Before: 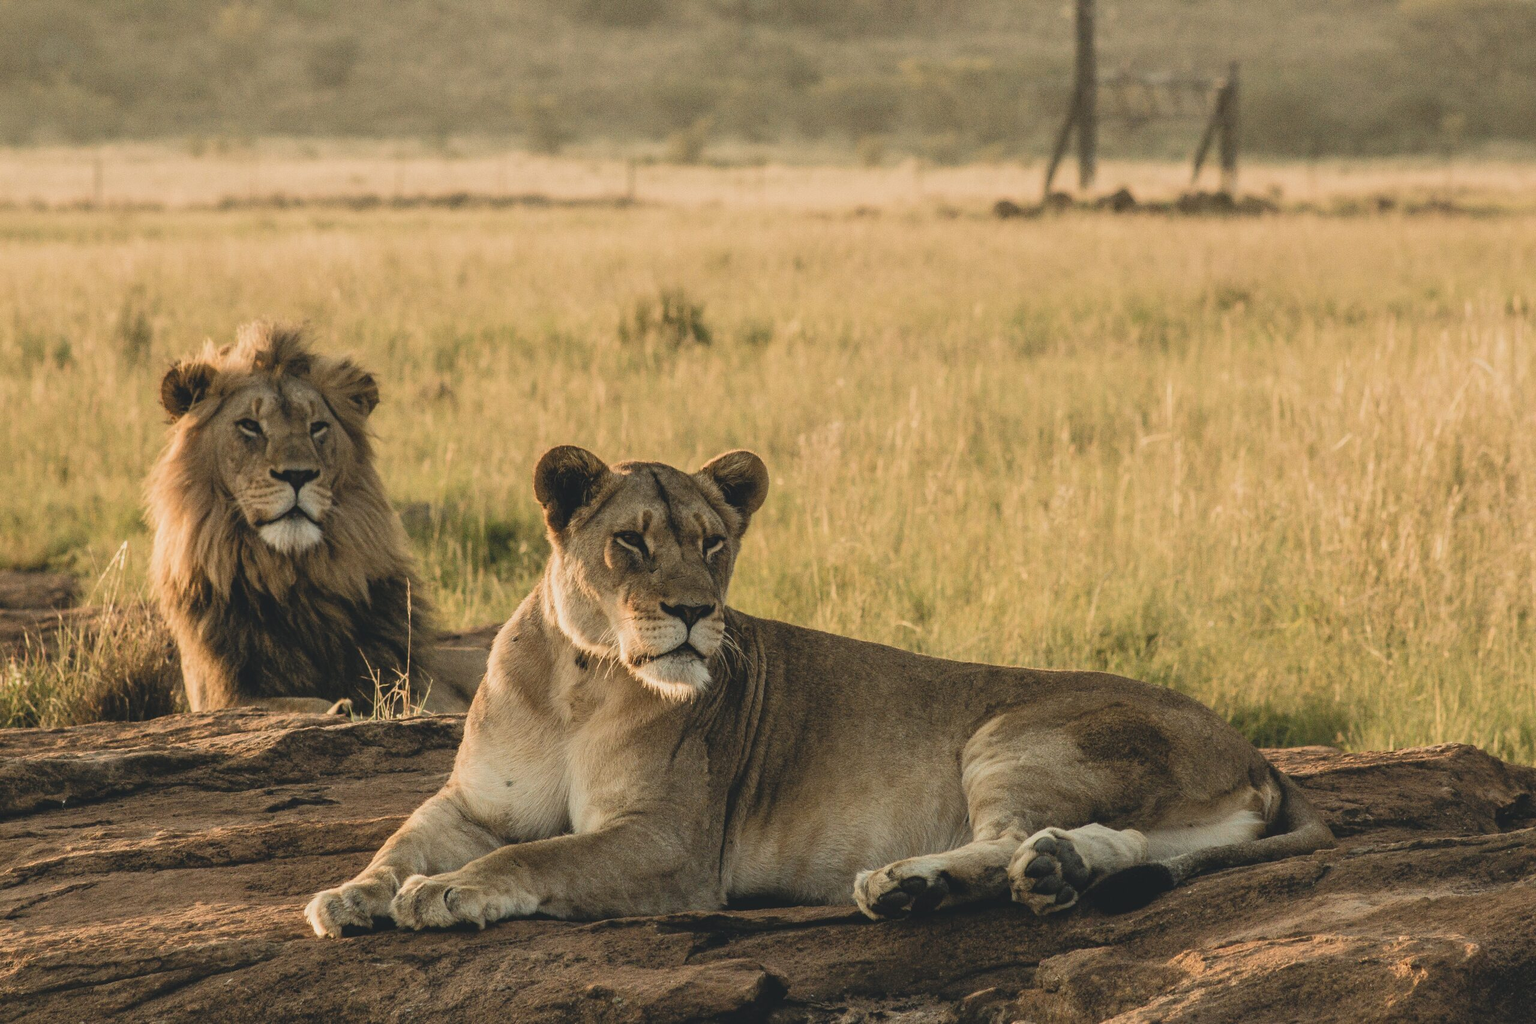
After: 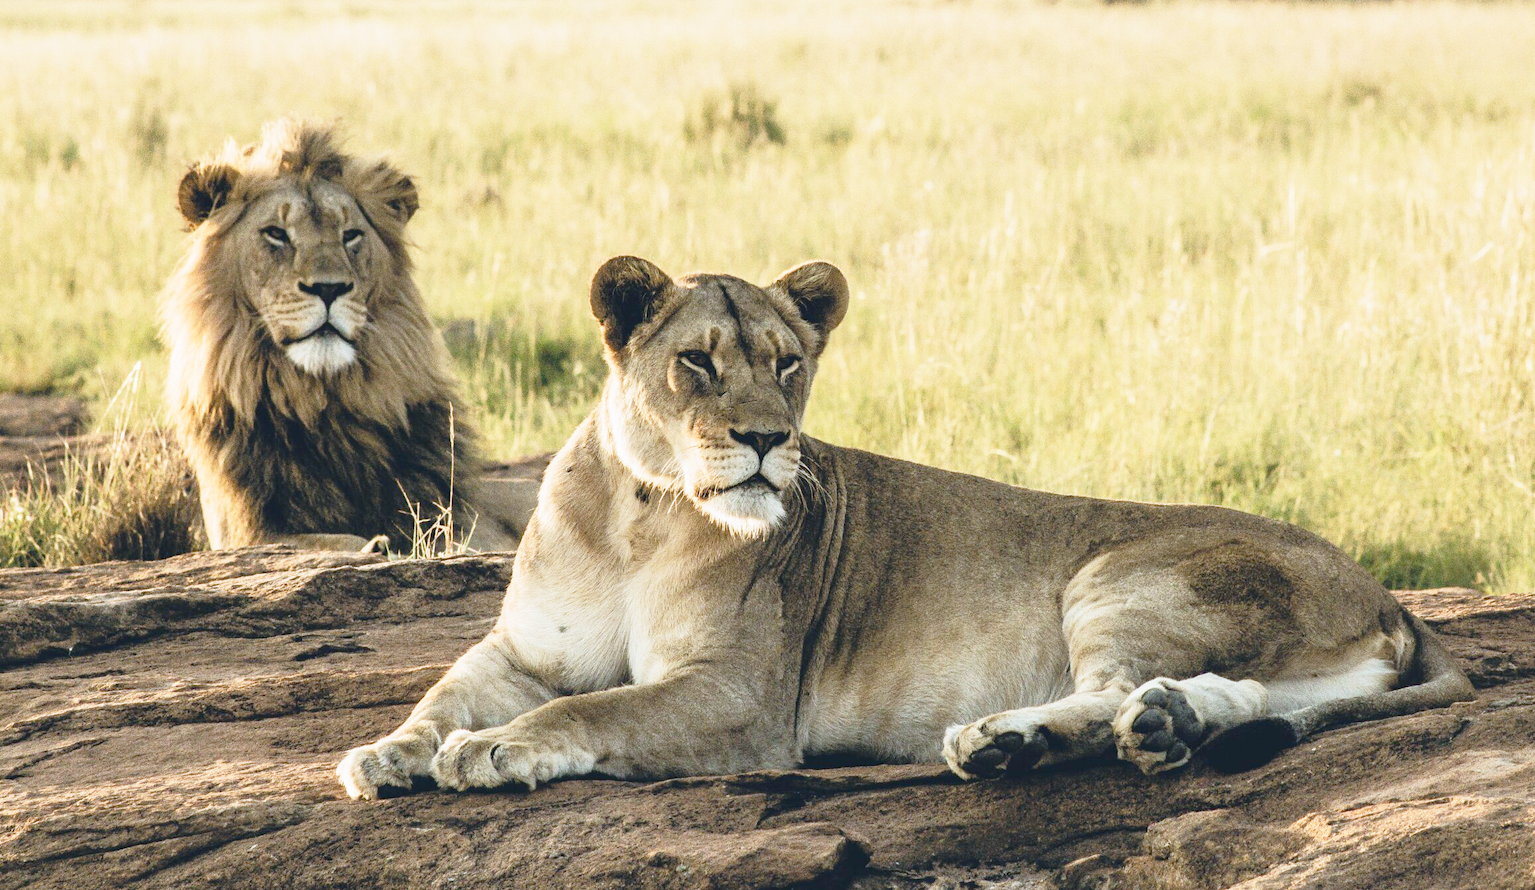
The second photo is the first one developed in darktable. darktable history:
base curve: curves: ch0 [(0, 0) (0.012, 0.01) (0.073, 0.168) (0.31, 0.711) (0.645, 0.957) (1, 1)], preserve colors none
white balance: red 0.926, green 1.003, blue 1.133
crop: top 20.916%, right 9.437%, bottom 0.316%
